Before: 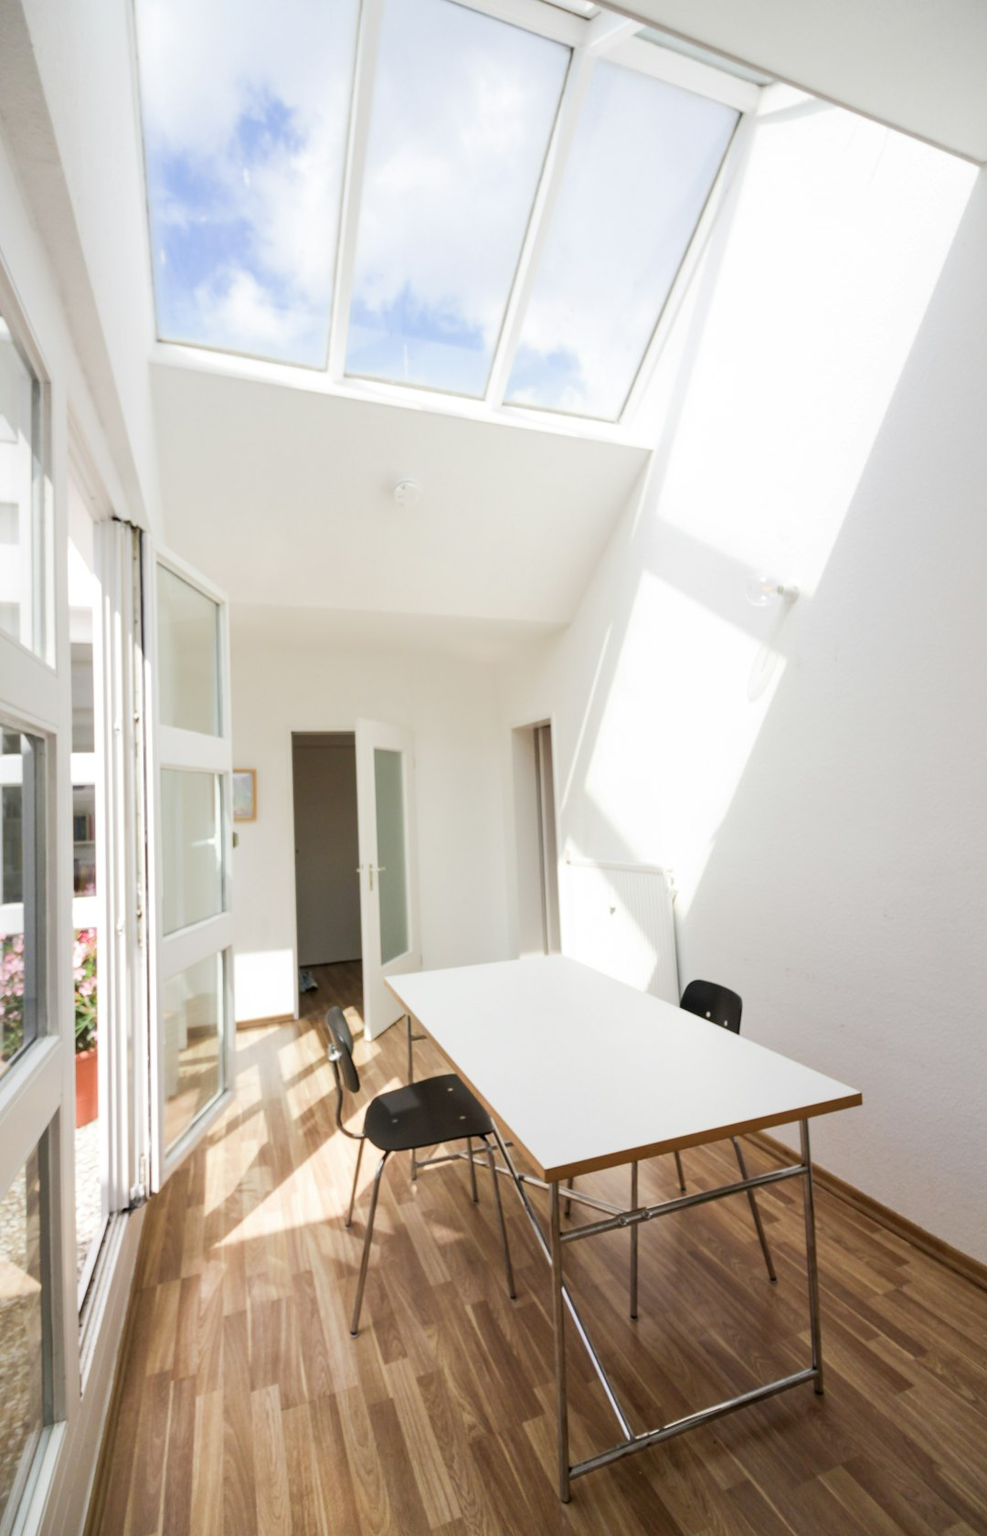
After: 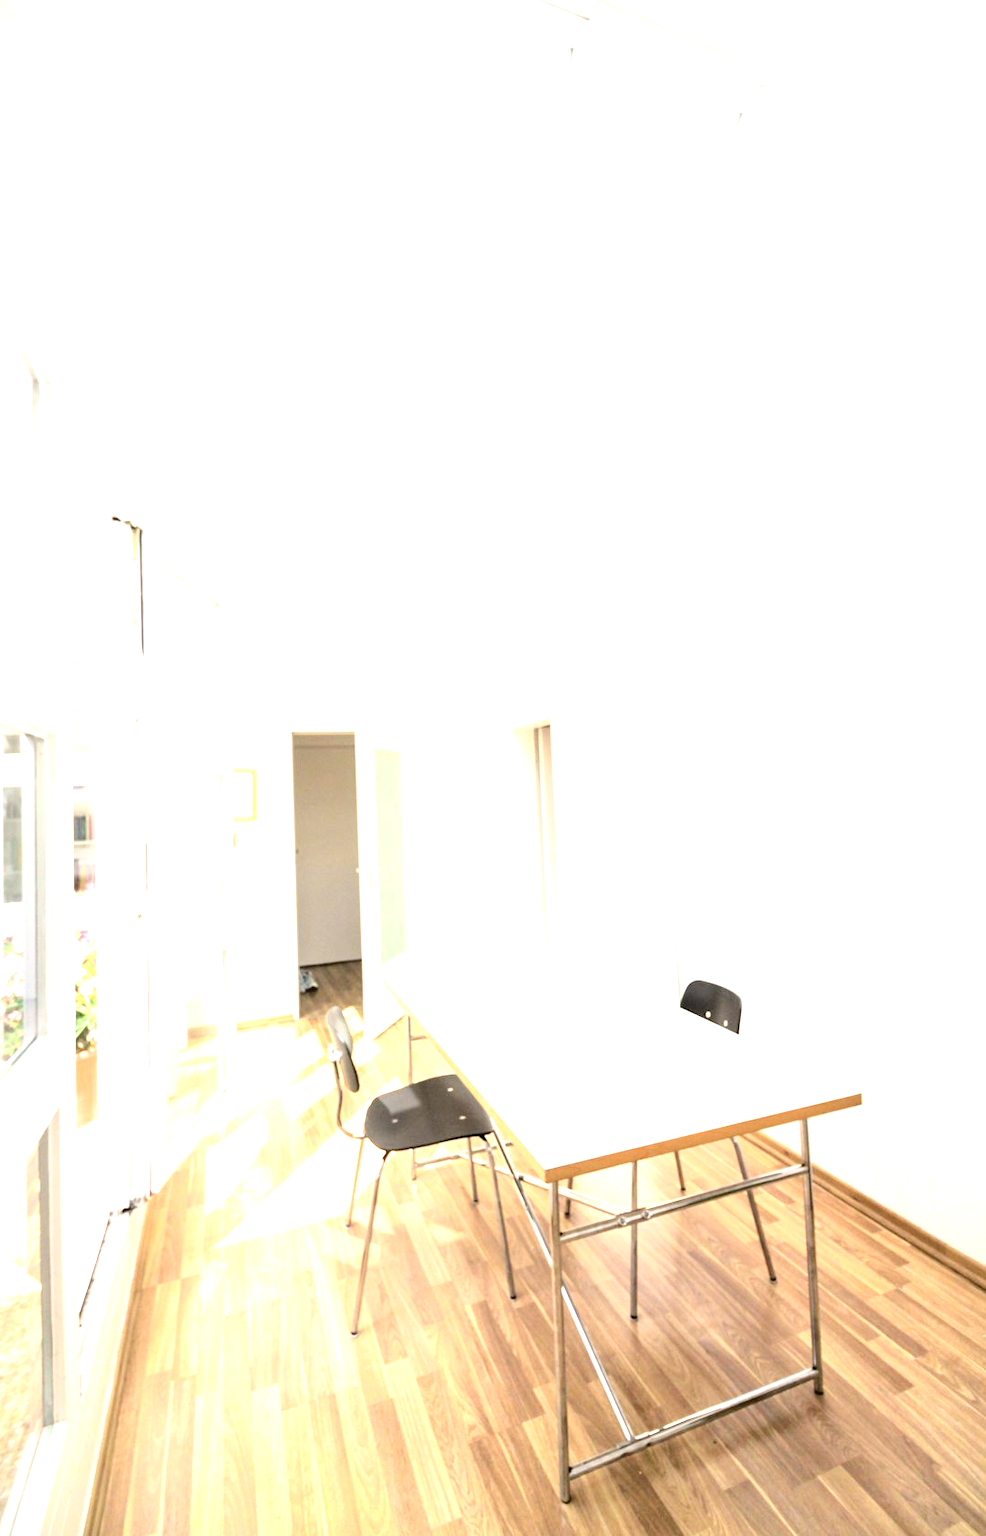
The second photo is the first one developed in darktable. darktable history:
exposure: exposure 2.052 EV, compensate highlight preservation false
tone curve: curves: ch0 [(0, 0.023) (0.1, 0.084) (0.184, 0.168) (0.45, 0.54) (0.57, 0.683) (0.722, 0.825) (0.877, 0.948) (1, 1)]; ch1 [(0, 0) (0.414, 0.395) (0.453, 0.437) (0.502, 0.509) (0.521, 0.519) (0.573, 0.568) (0.618, 0.61) (0.654, 0.642) (1, 1)]; ch2 [(0, 0) (0.421, 0.43) (0.45, 0.463) (0.492, 0.504) (0.511, 0.519) (0.557, 0.557) (0.602, 0.605) (1, 1)], color space Lab, independent channels, preserve colors none
